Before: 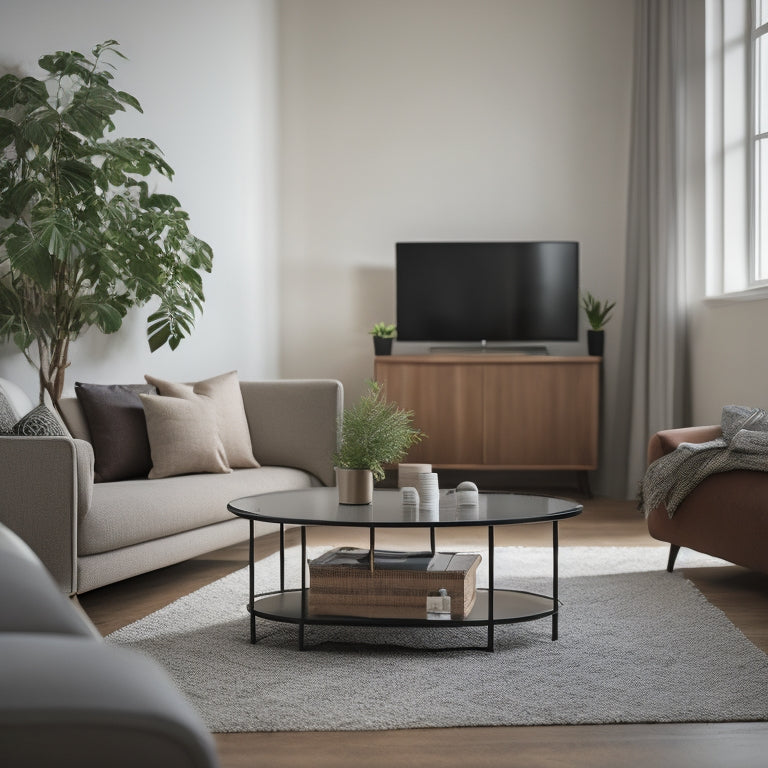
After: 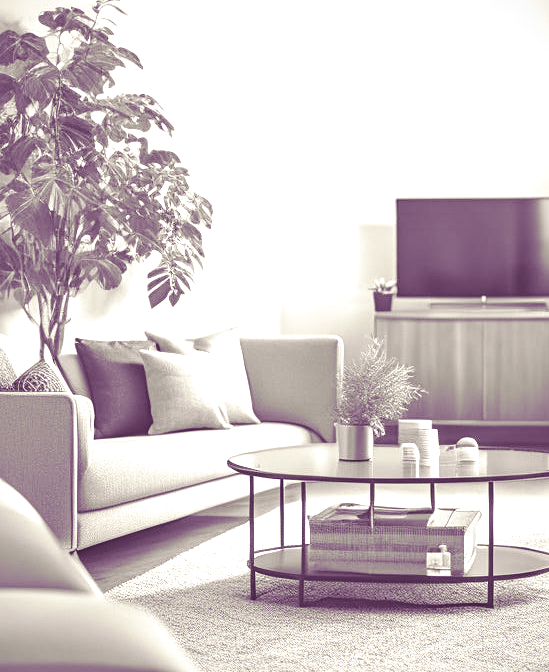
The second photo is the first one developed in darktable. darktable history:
local contrast: on, module defaults
split-toning: shadows › hue 277.2°, shadows › saturation 0.74
crop: top 5.803%, right 27.864%, bottom 5.804%
vignetting: fall-off start 116.67%, fall-off radius 59.26%, brightness -0.31, saturation -0.056
sharpen: amount 0.2
shadows and highlights: highlights 70.7, soften with gaussian
contrast equalizer: octaves 7, y [[0.6 ×6], [0.55 ×6], [0 ×6], [0 ×6], [0 ×6]], mix 0.3
colorize: hue 34.49°, saturation 35.33%, source mix 100%, lightness 55%, version 1
